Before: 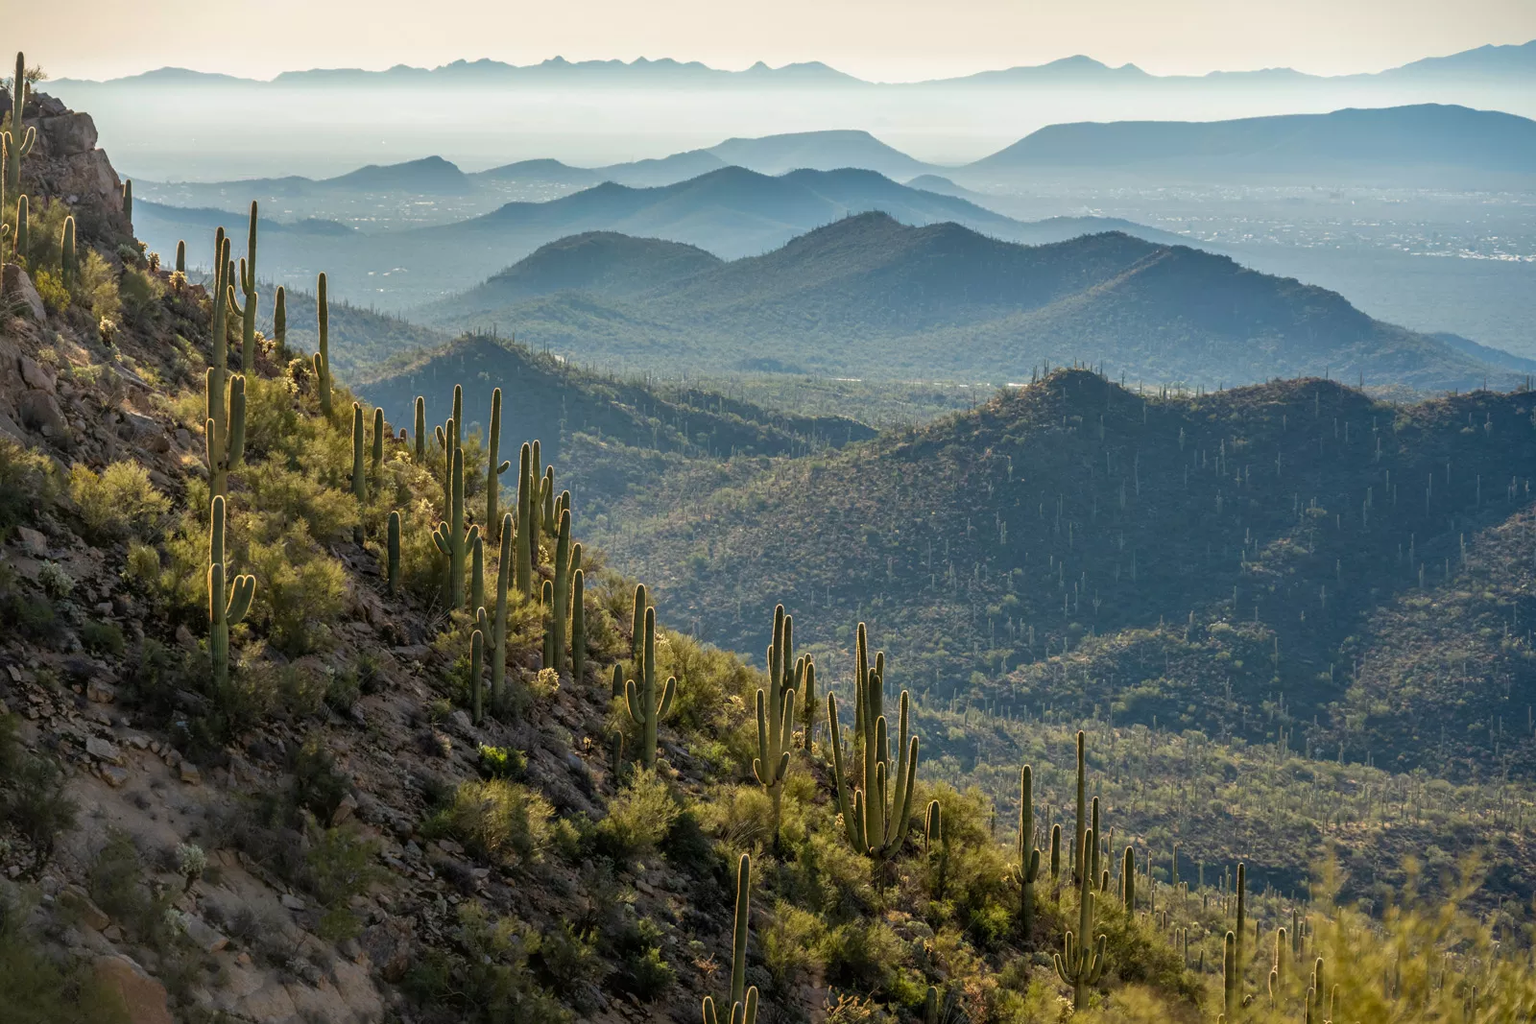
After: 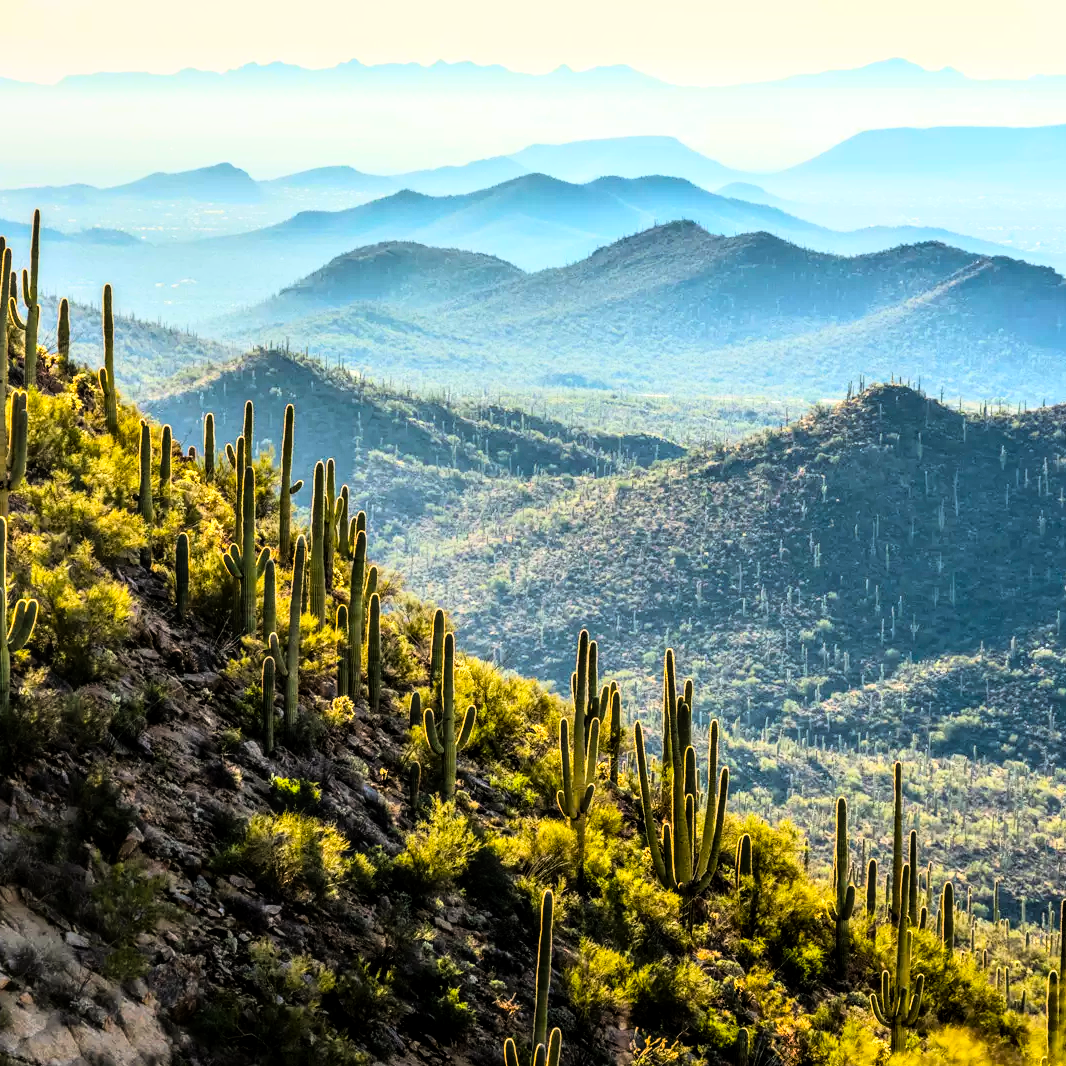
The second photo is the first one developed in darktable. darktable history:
crop and rotate: left 14.292%, right 19.041%
rgb curve: curves: ch0 [(0, 0) (0.21, 0.15) (0.24, 0.21) (0.5, 0.75) (0.75, 0.96) (0.89, 0.99) (1, 1)]; ch1 [(0, 0.02) (0.21, 0.13) (0.25, 0.2) (0.5, 0.67) (0.75, 0.9) (0.89, 0.97) (1, 1)]; ch2 [(0, 0.02) (0.21, 0.13) (0.25, 0.2) (0.5, 0.67) (0.75, 0.9) (0.89, 0.97) (1, 1)], compensate middle gray true
local contrast: on, module defaults
color balance rgb: perceptual saturation grading › global saturation 30%, global vibrance 20%
